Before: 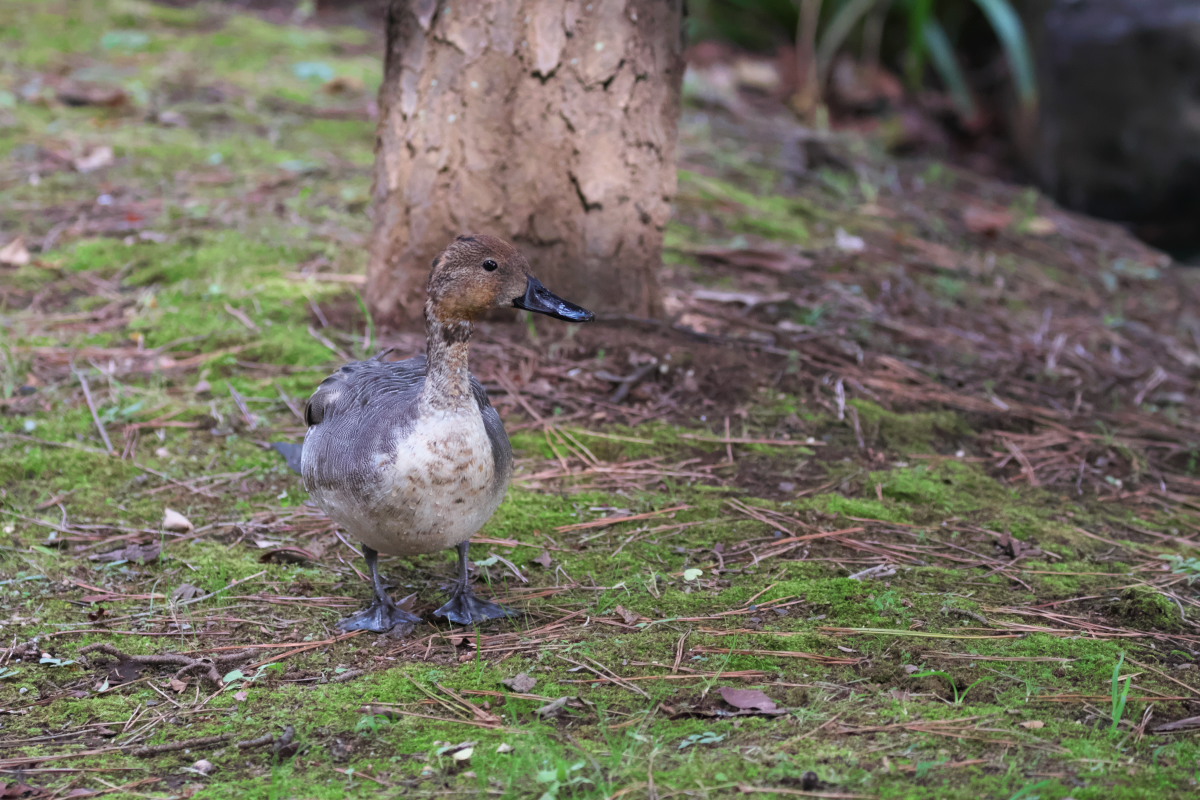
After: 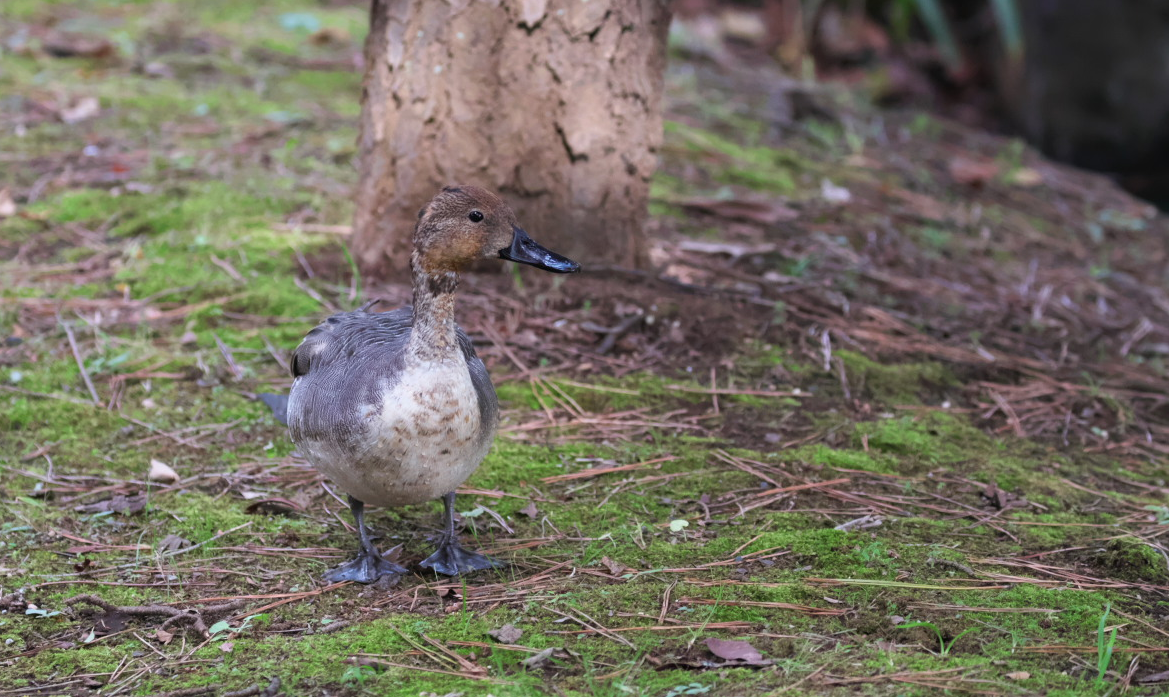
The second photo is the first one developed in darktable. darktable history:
crop: left 1.213%, top 6.16%, right 1.287%, bottom 6.685%
exposure: compensate highlight preservation false
